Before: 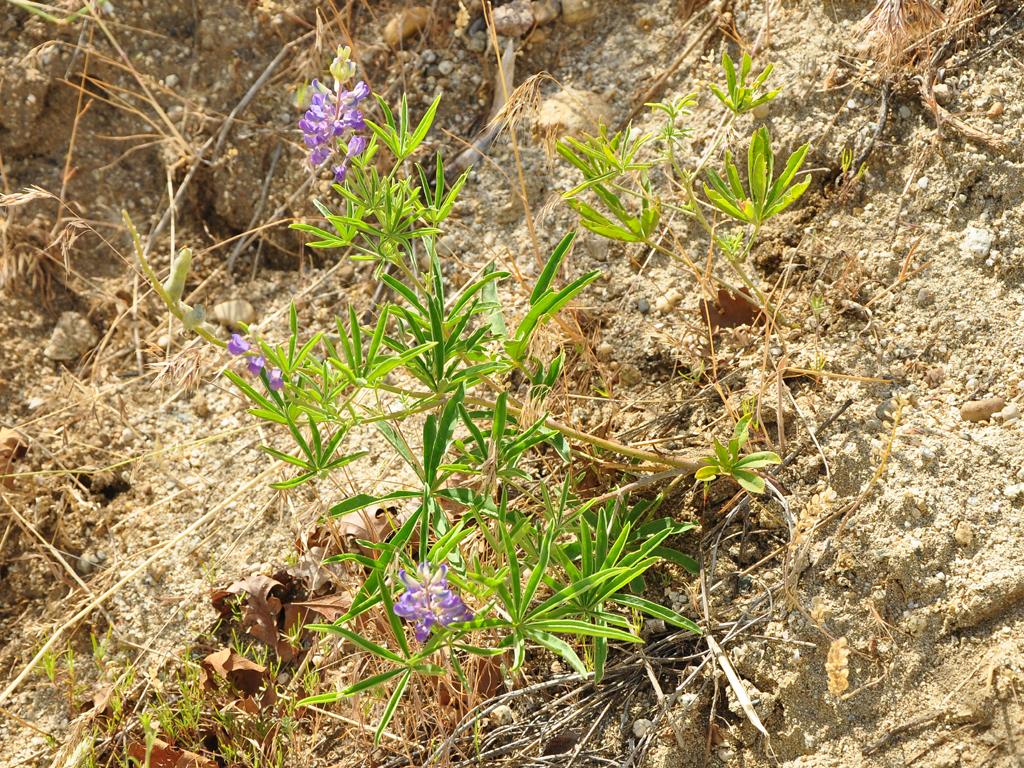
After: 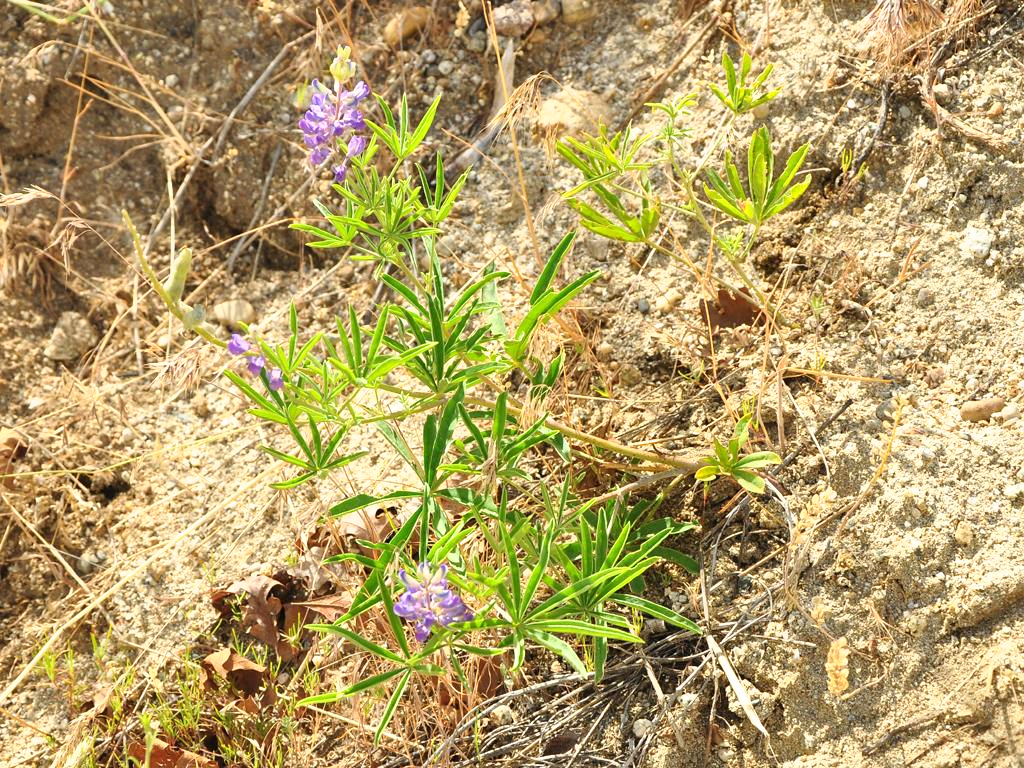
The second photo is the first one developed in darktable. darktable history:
base curve: curves: ch0 [(0, 0) (0.688, 0.865) (1, 1)]
